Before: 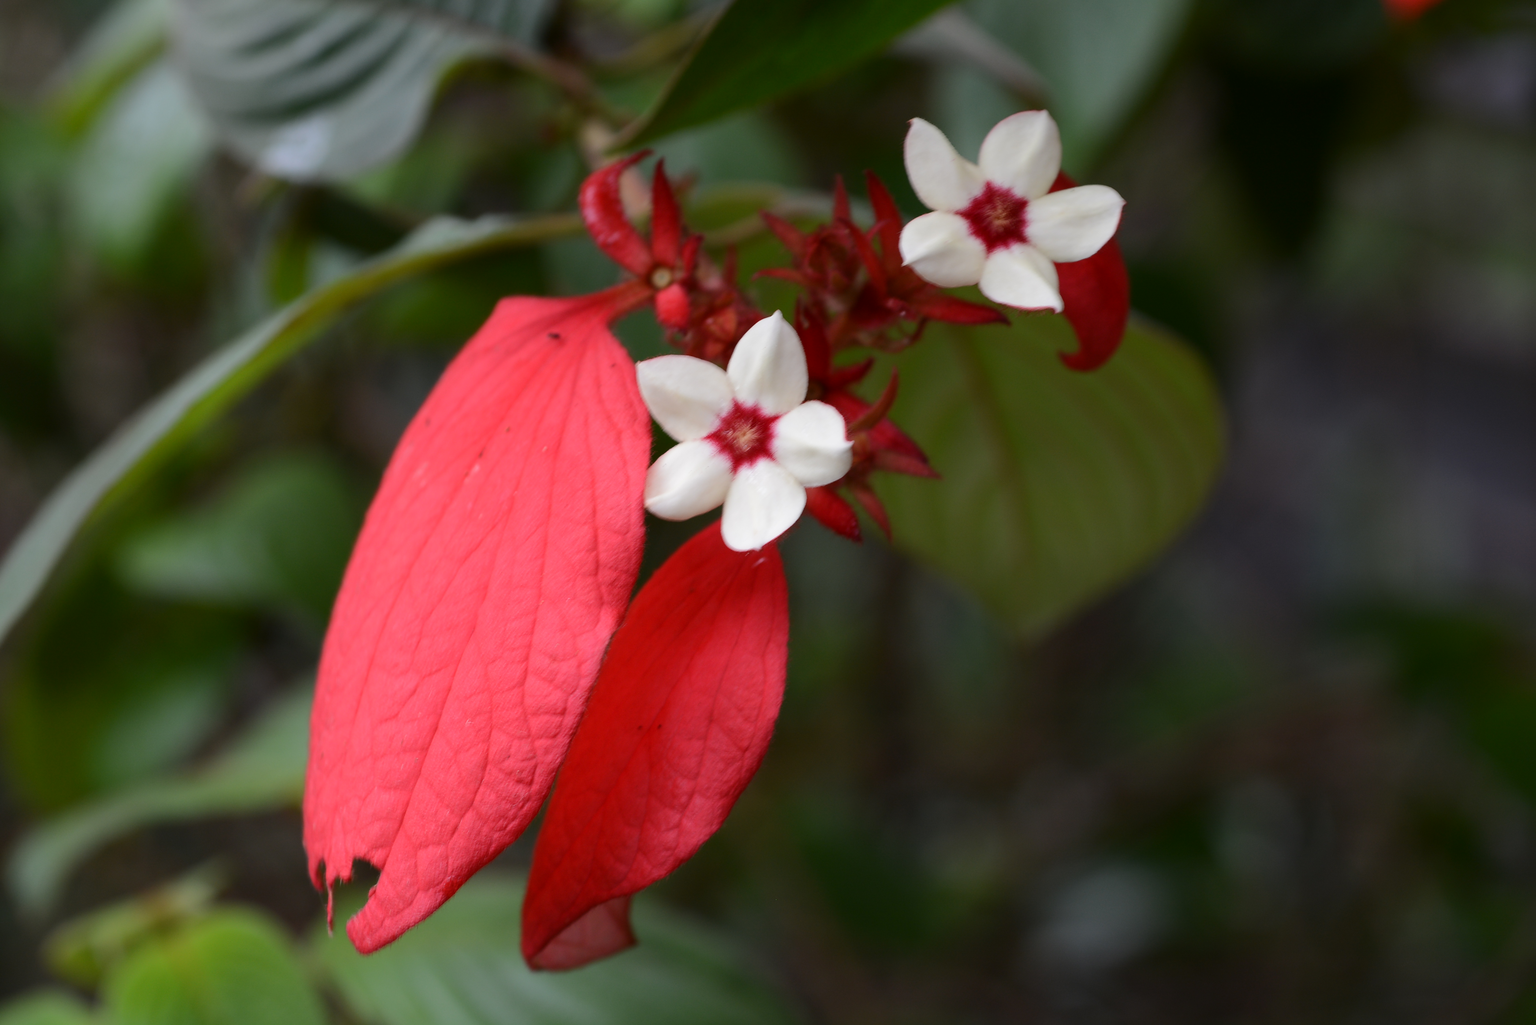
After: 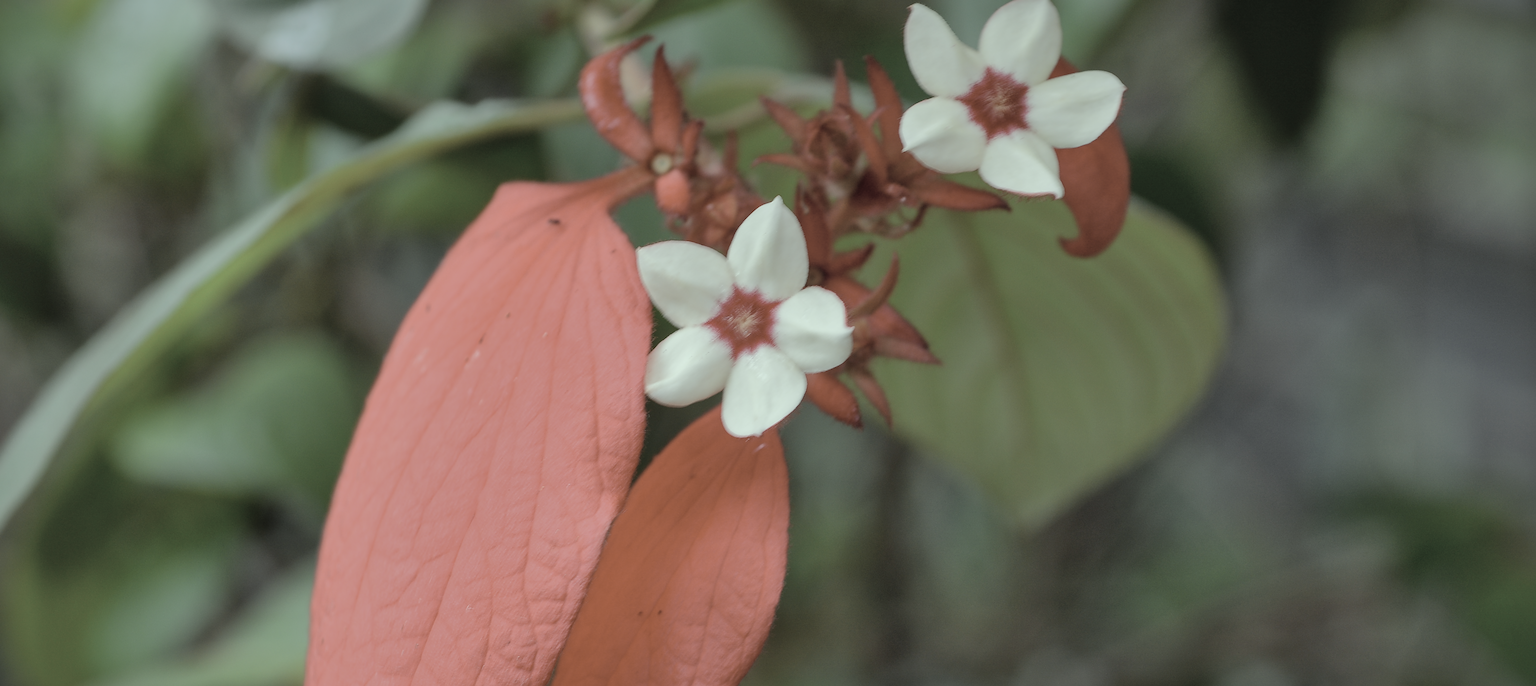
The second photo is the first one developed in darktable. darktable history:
crop: top 11.176%, bottom 21.839%
contrast brightness saturation: brightness 0.187, saturation -0.502
sharpen: on, module defaults
vignetting: fall-off start 97.15%, saturation -0.016, width/height ratio 1.18, unbound false
shadows and highlights: on, module defaults
tone equalizer: -8 EV 0.243 EV, -7 EV 0.396 EV, -6 EV 0.435 EV, -5 EV 0.225 EV, -3 EV -0.261 EV, -2 EV -0.415 EV, -1 EV -0.406 EV, +0 EV -0.256 EV, edges refinement/feathering 500, mask exposure compensation -1.57 EV, preserve details no
local contrast: detail 130%
color correction: highlights a* -8.27, highlights b* 3.58
